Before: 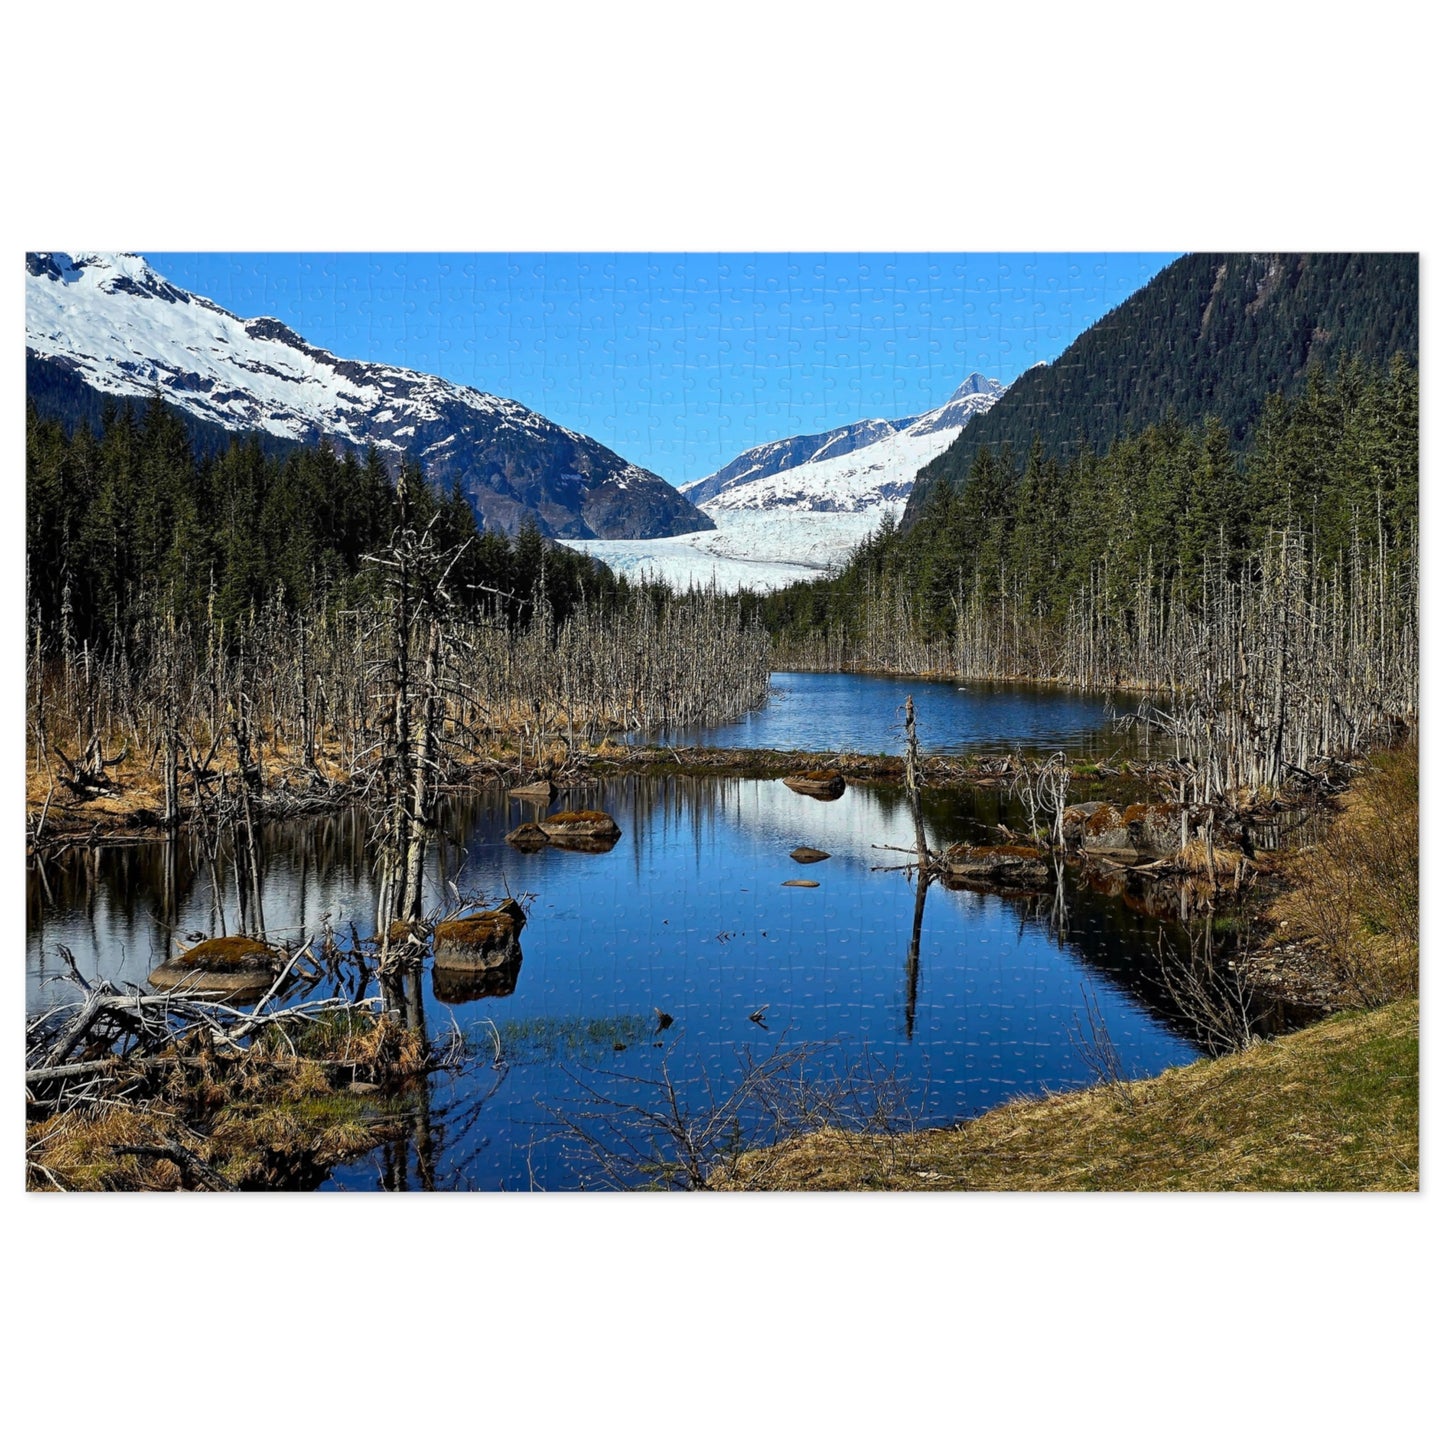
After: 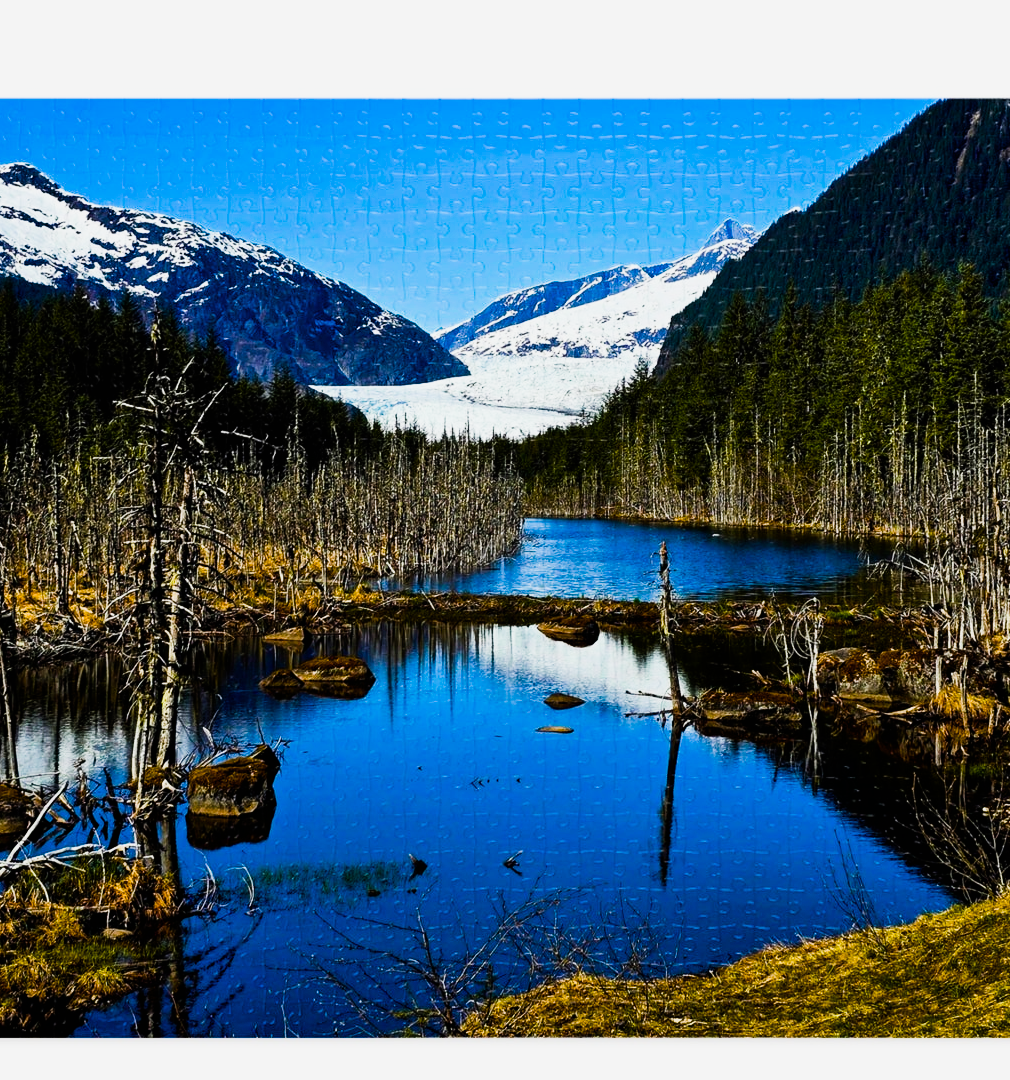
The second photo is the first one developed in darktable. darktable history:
color balance rgb: linear chroma grading › global chroma 9%, perceptual saturation grading › global saturation 36%, perceptual saturation grading › shadows 35%, perceptual brilliance grading › global brilliance 15%, perceptual brilliance grading › shadows -35%, global vibrance 15%
exposure: compensate highlight preservation false
crop and rotate: left 17.046%, top 10.659%, right 12.989%, bottom 14.553%
sigmoid: contrast 1.8
